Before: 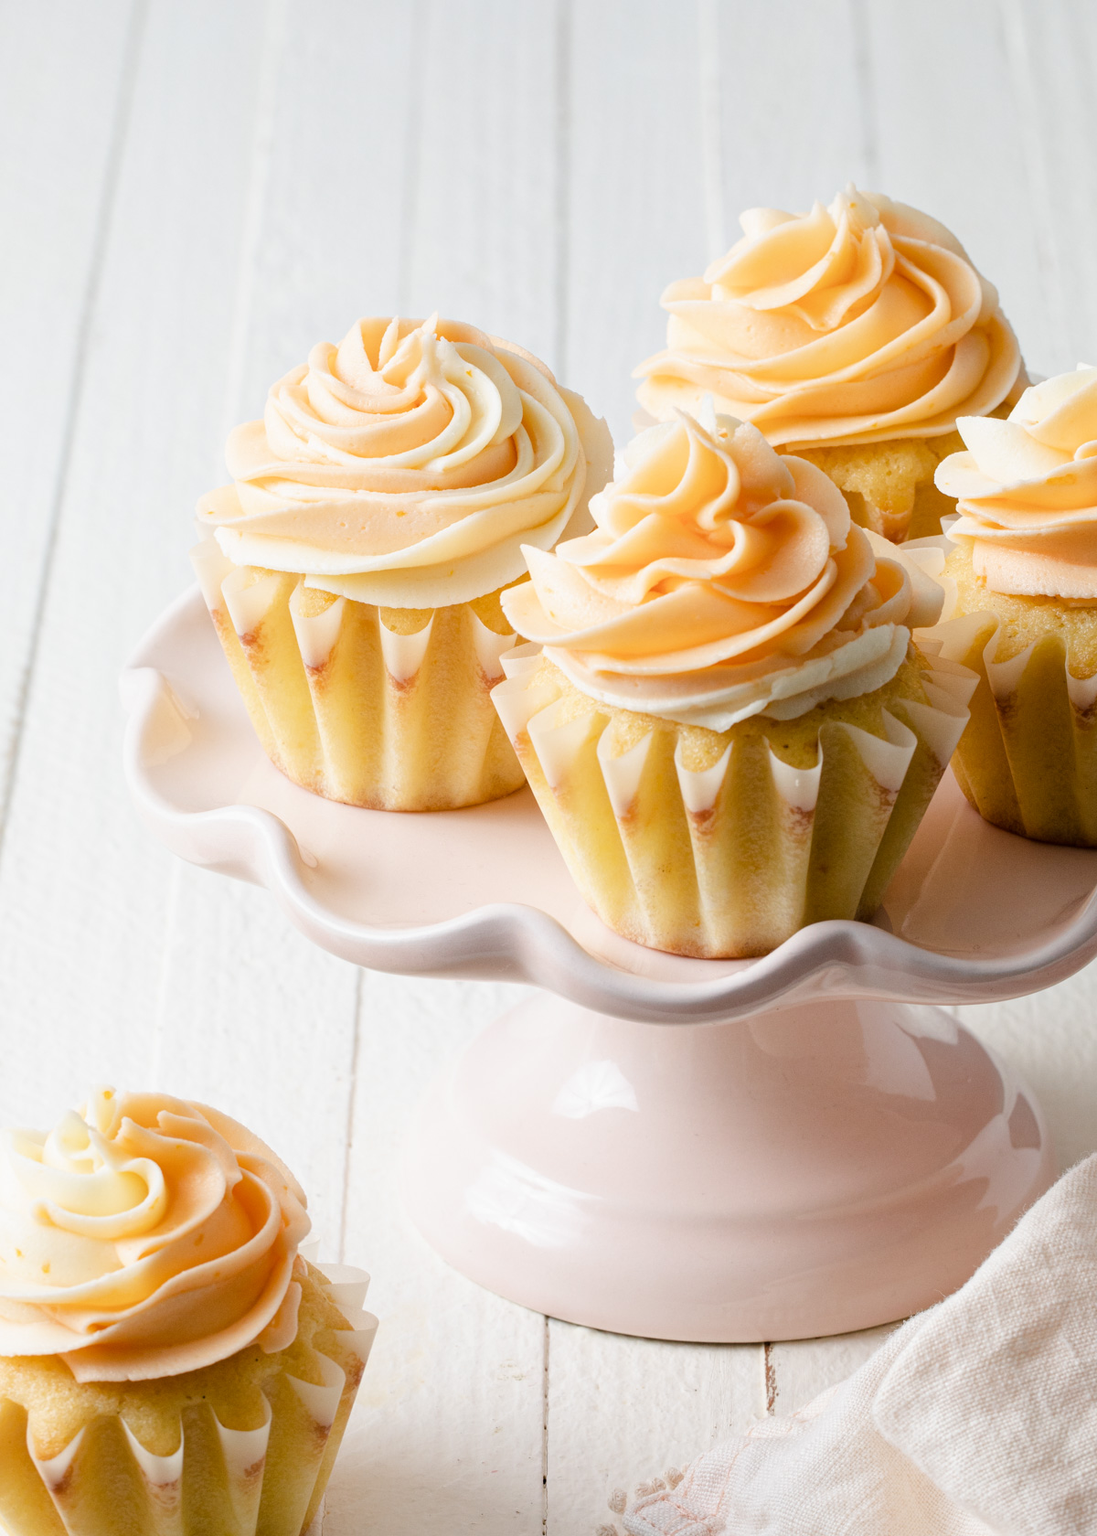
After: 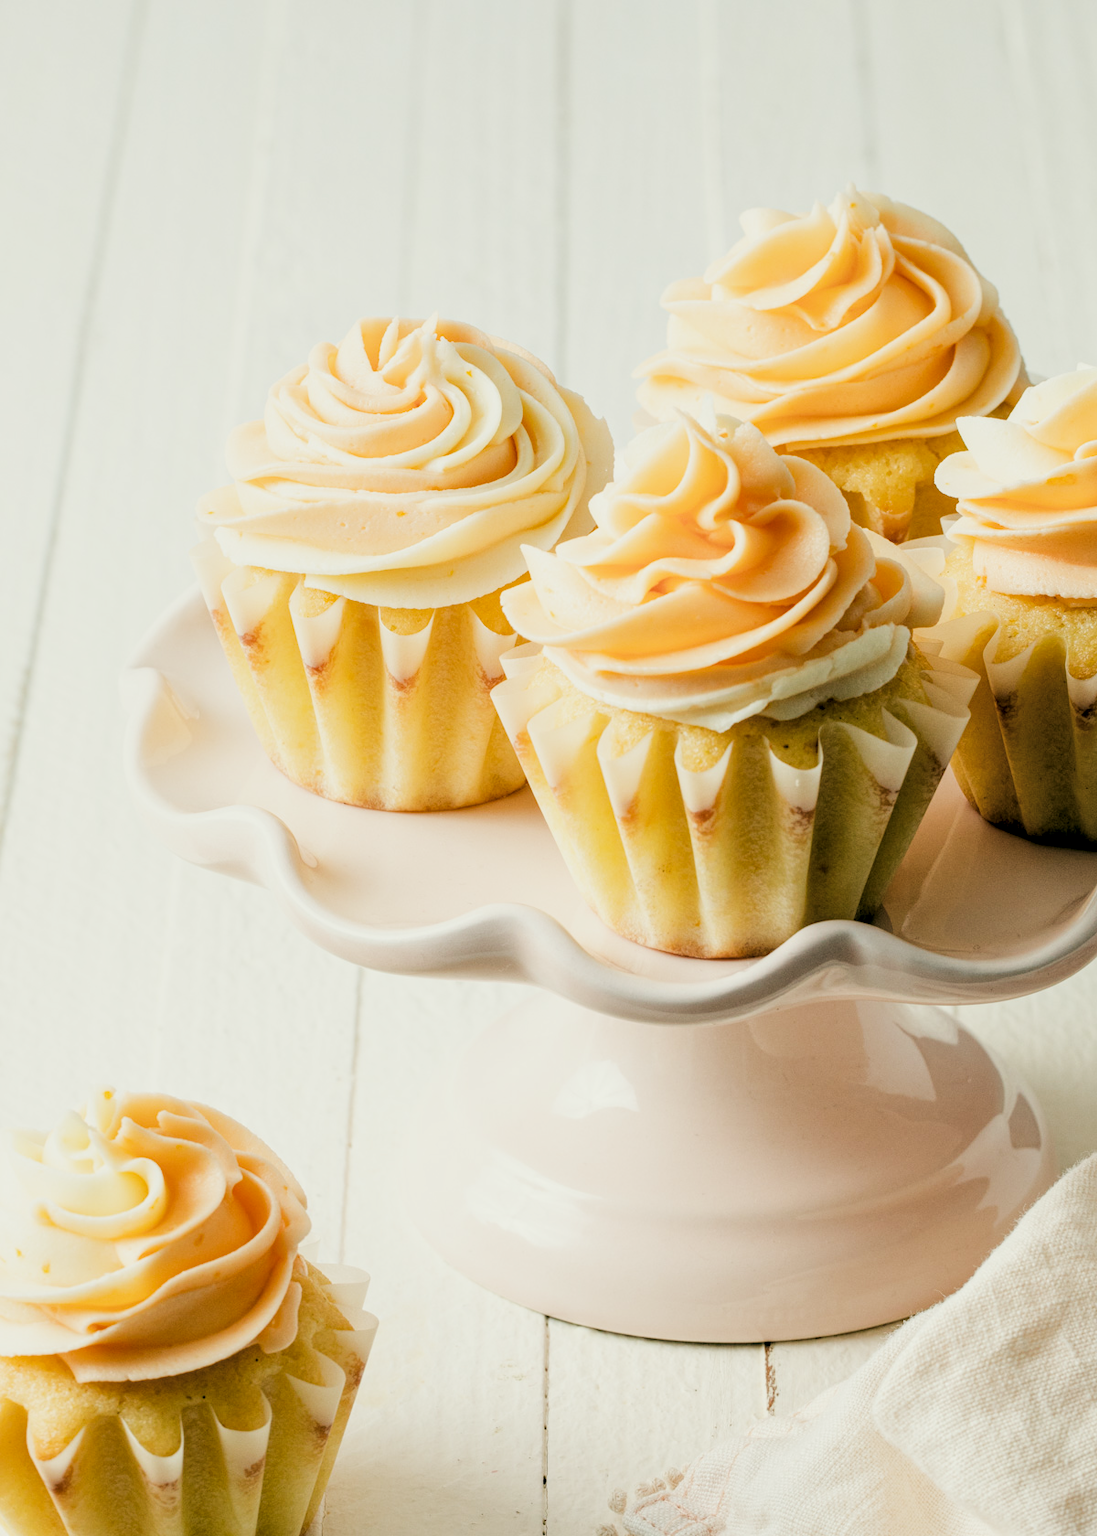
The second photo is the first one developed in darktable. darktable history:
filmic rgb: black relative exposure -5 EV, hardness 2.88, contrast 1.2, highlights saturation mix -30%
local contrast: on, module defaults
exposure: exposure 0.515 EV, compensate highlight preservation false
color balance: lift [1.005, 0.99, 1.007, 1.01], gamma [1, 1.034, 1.032, 0.966], gain [0.873, 1.055, 1.067, 0.933]
